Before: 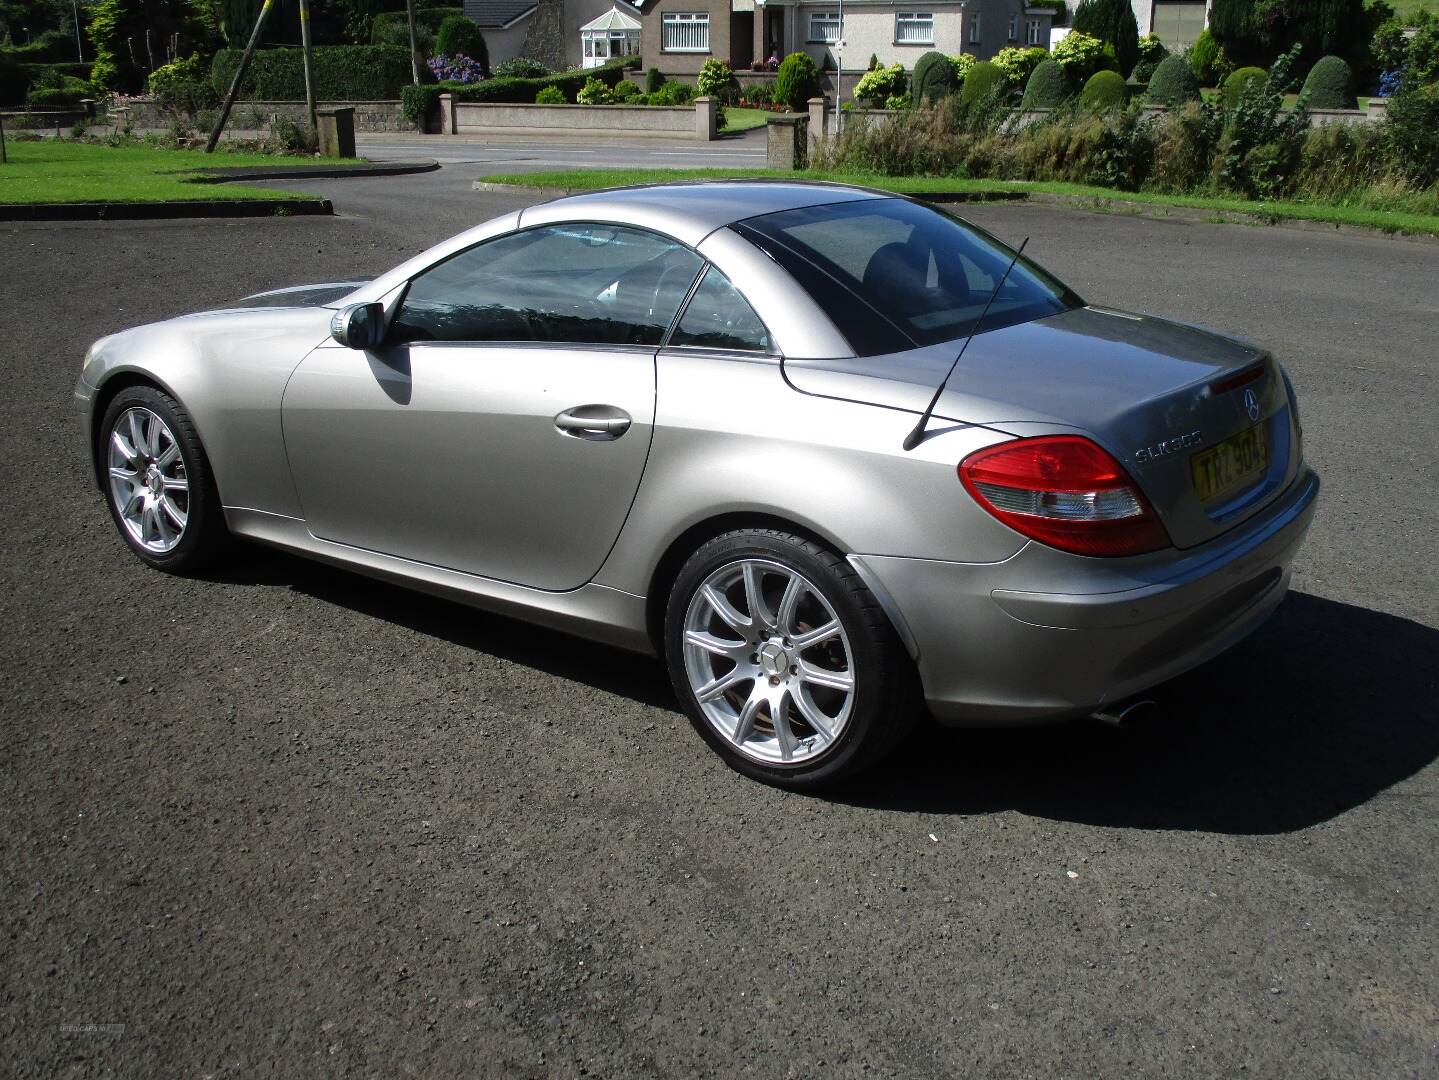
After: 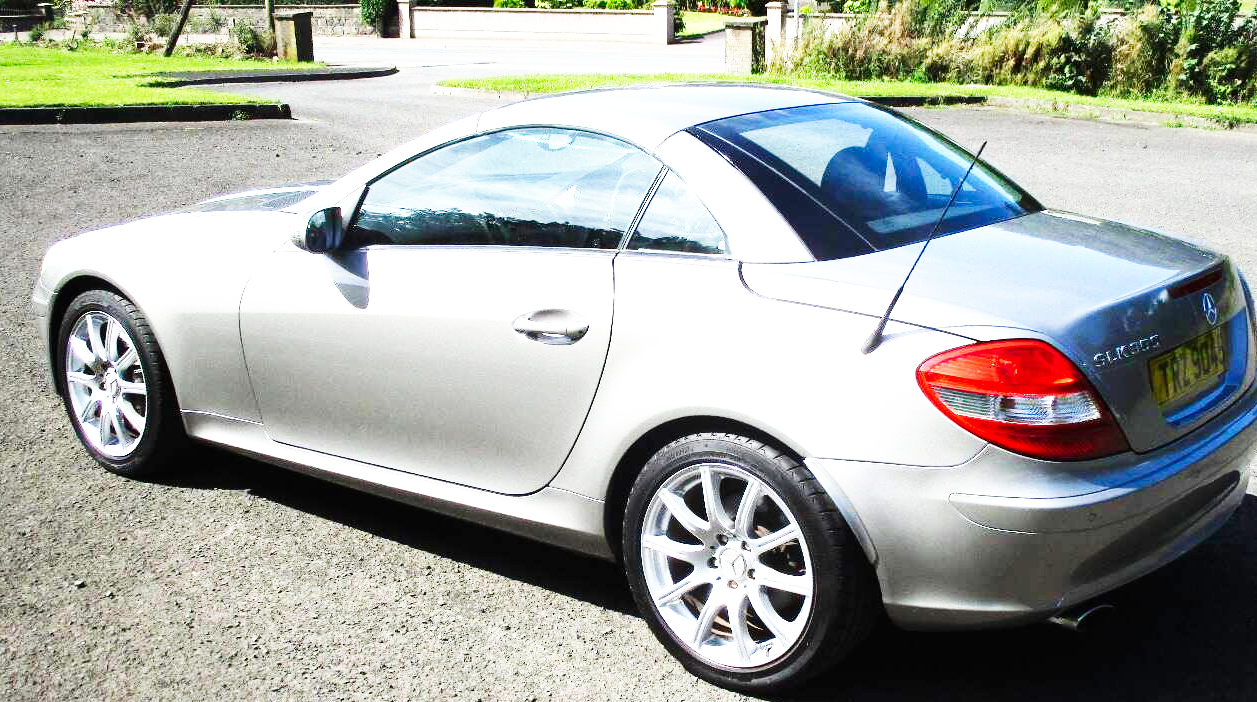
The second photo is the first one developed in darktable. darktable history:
base curve: curves: ch0 [(0, 0) (0.007, 0.004) (0.027, 0.03) (0.046, 0.07) (0.207, 0.54) (0.442, 0.872) (0.673, 0.972) (1, 1)], preserve colors none
exposure: black level correction 0, exposure 1.381 EV, compensate highlight preservation false
crop: left 2.982%, top 8.929%, right 9.633%, bottom 26.01%
